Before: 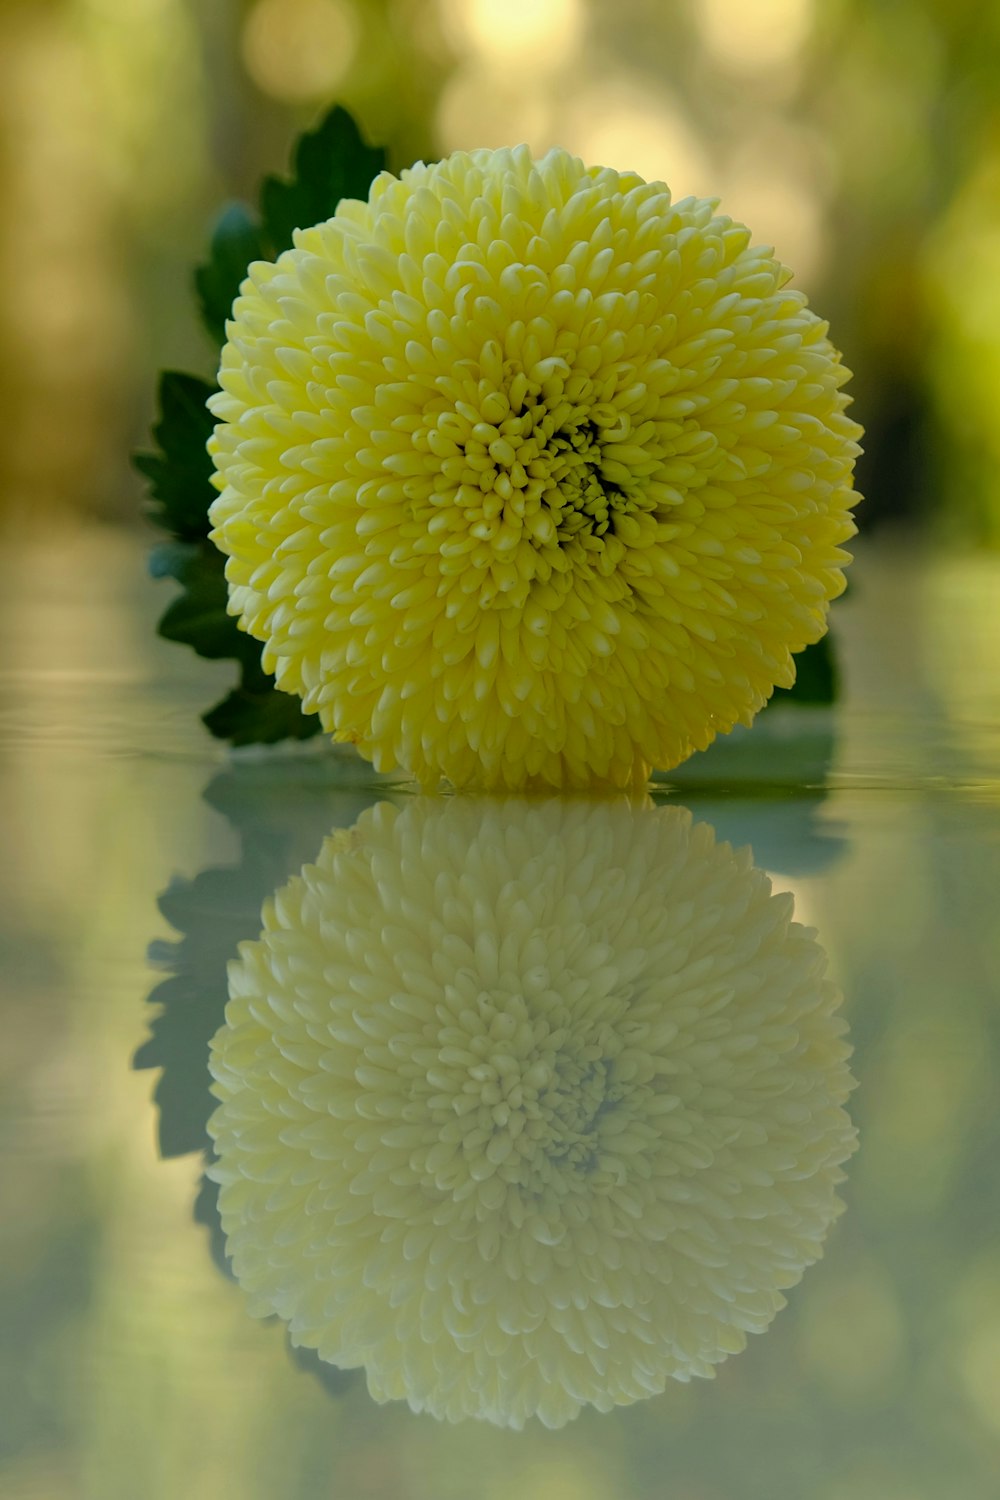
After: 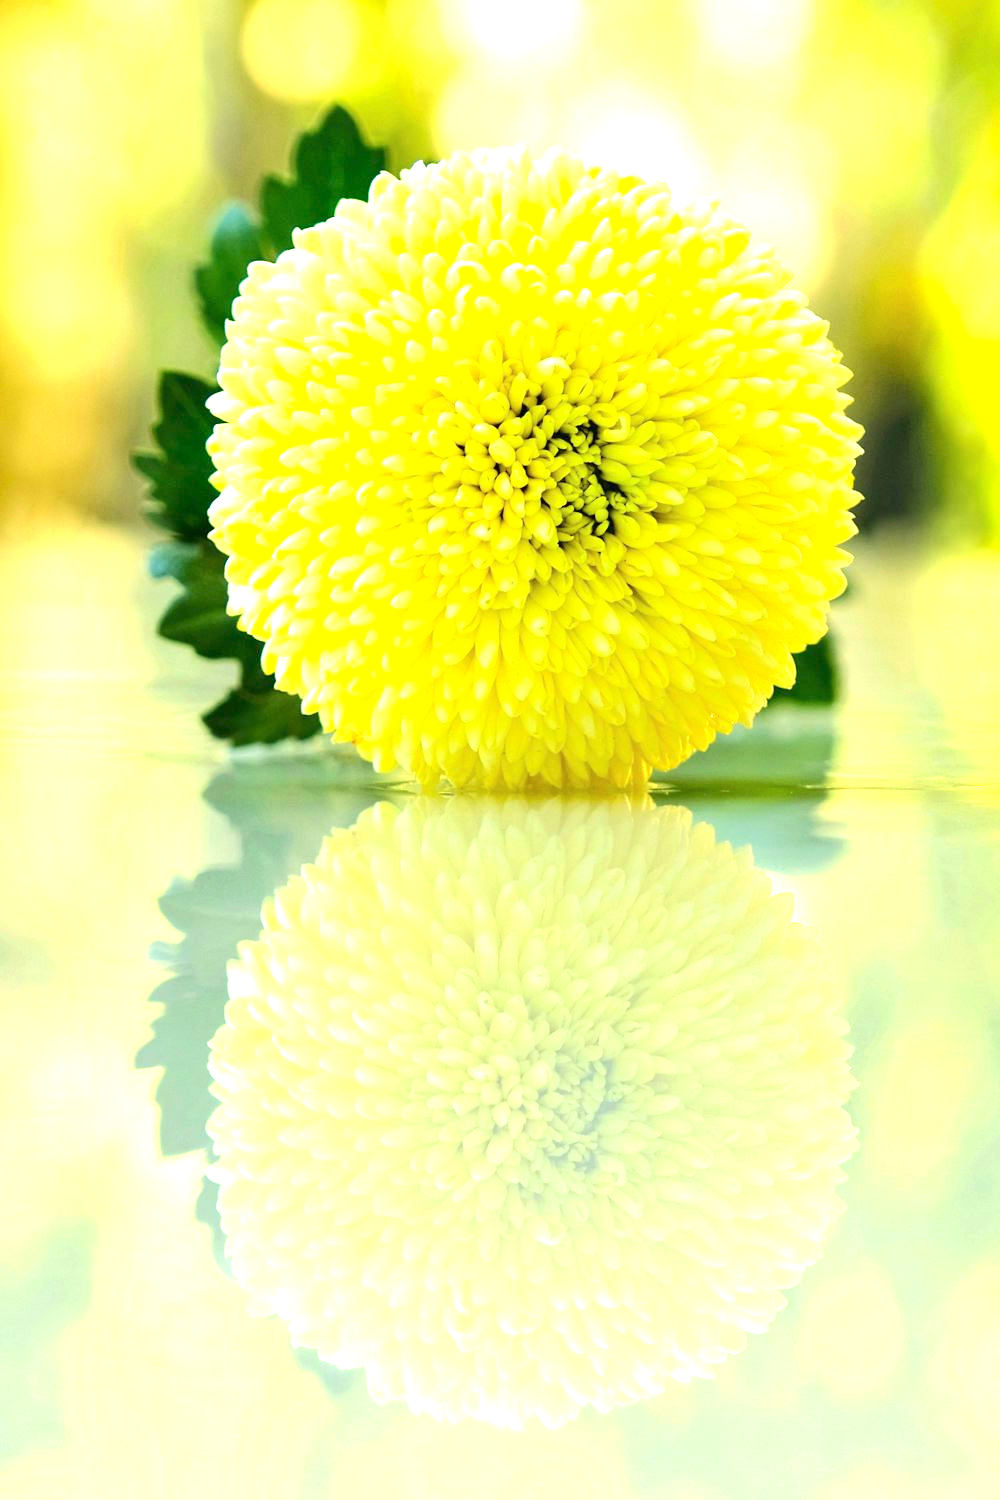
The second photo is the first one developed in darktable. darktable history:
contrast brightness saturation: contrast 0.1, brightness 0.02, saturation 0.02
exposure: black level correction 0, exposure 2.327 EV, compensate exposure bias true, compensate highlight preservation false
